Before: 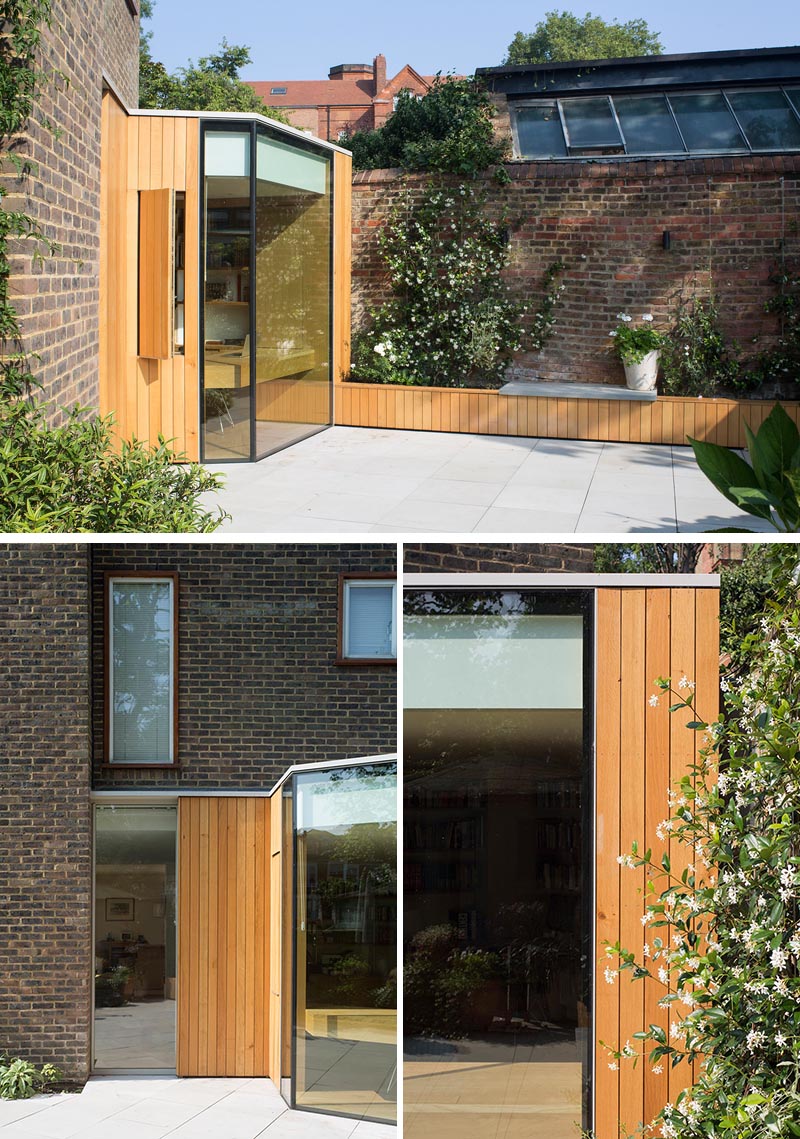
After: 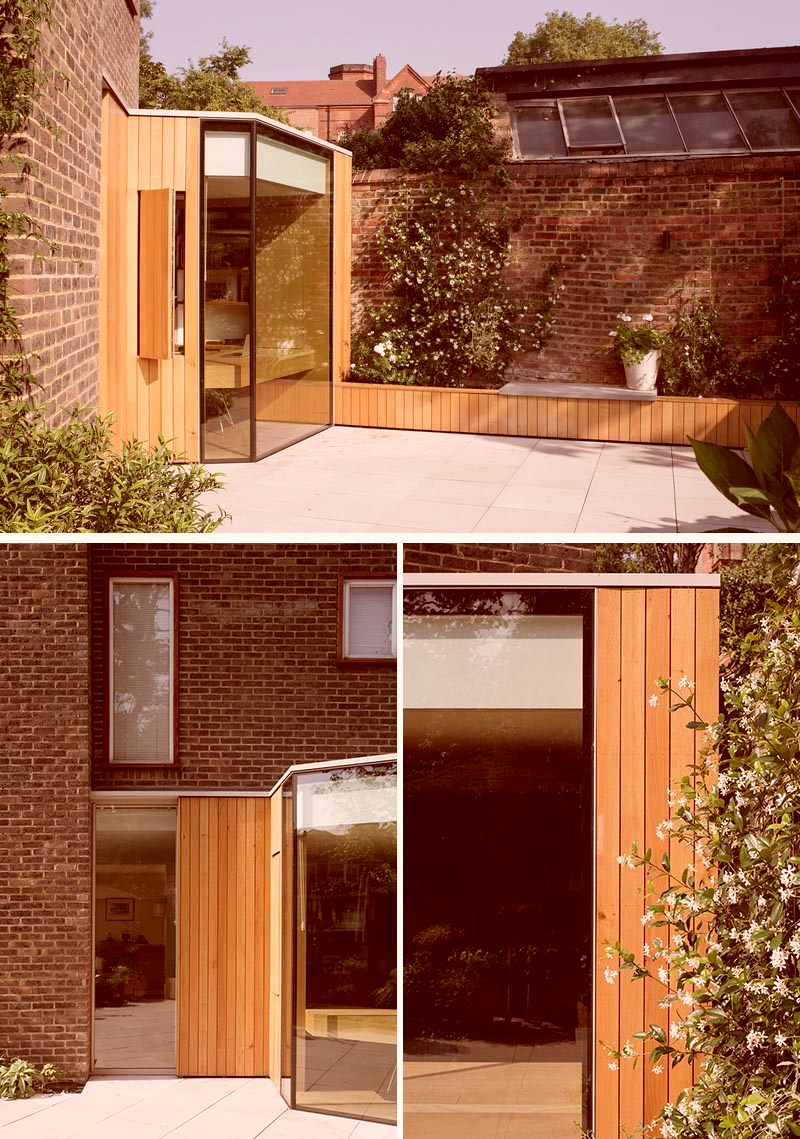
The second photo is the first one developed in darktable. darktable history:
color correction: highlights a* 9.22, highlights b* 8.91, shadows a* 39.88, shadows b* 39.46, saturation 0.779
